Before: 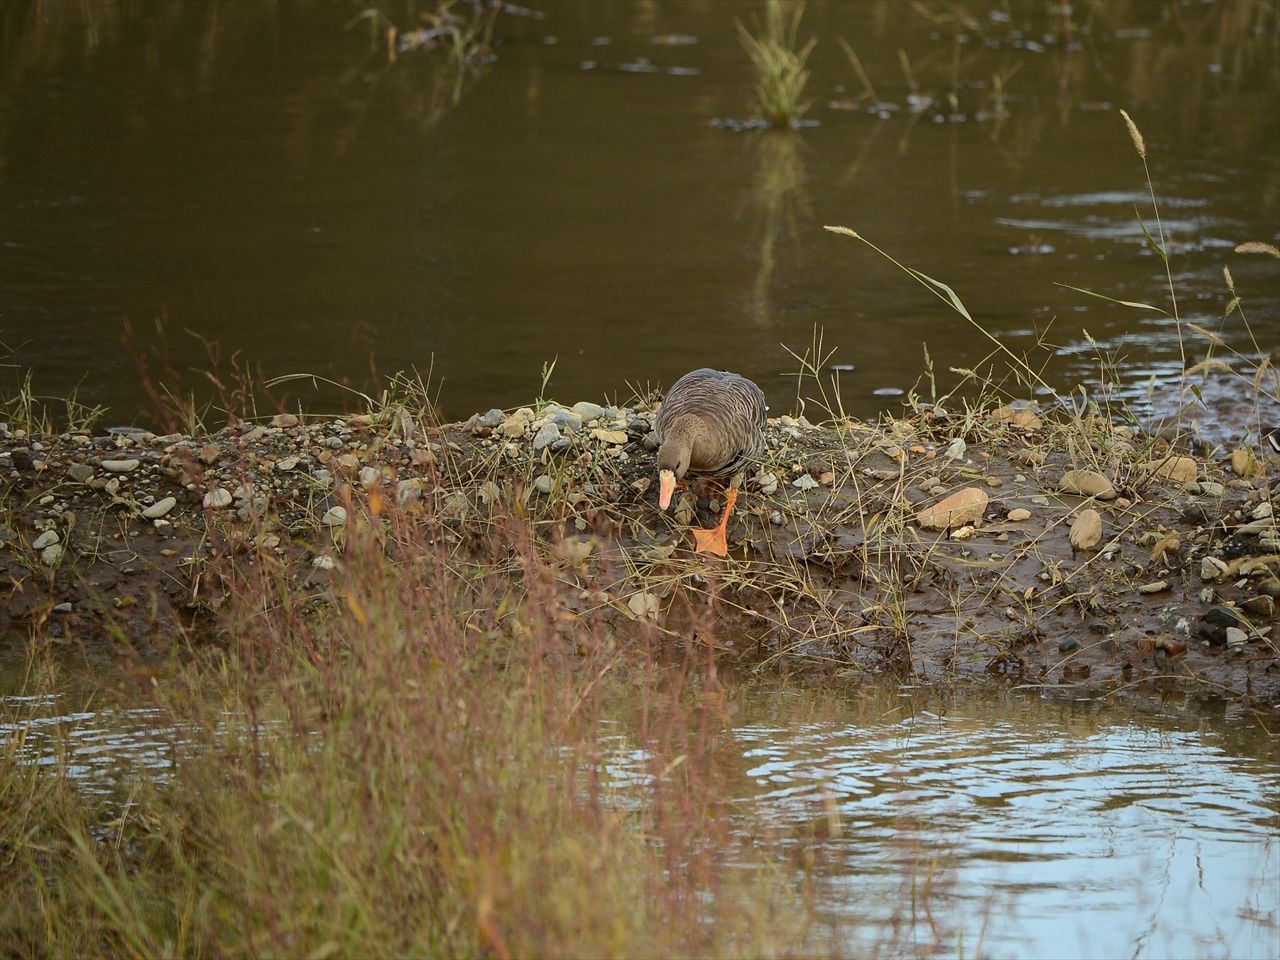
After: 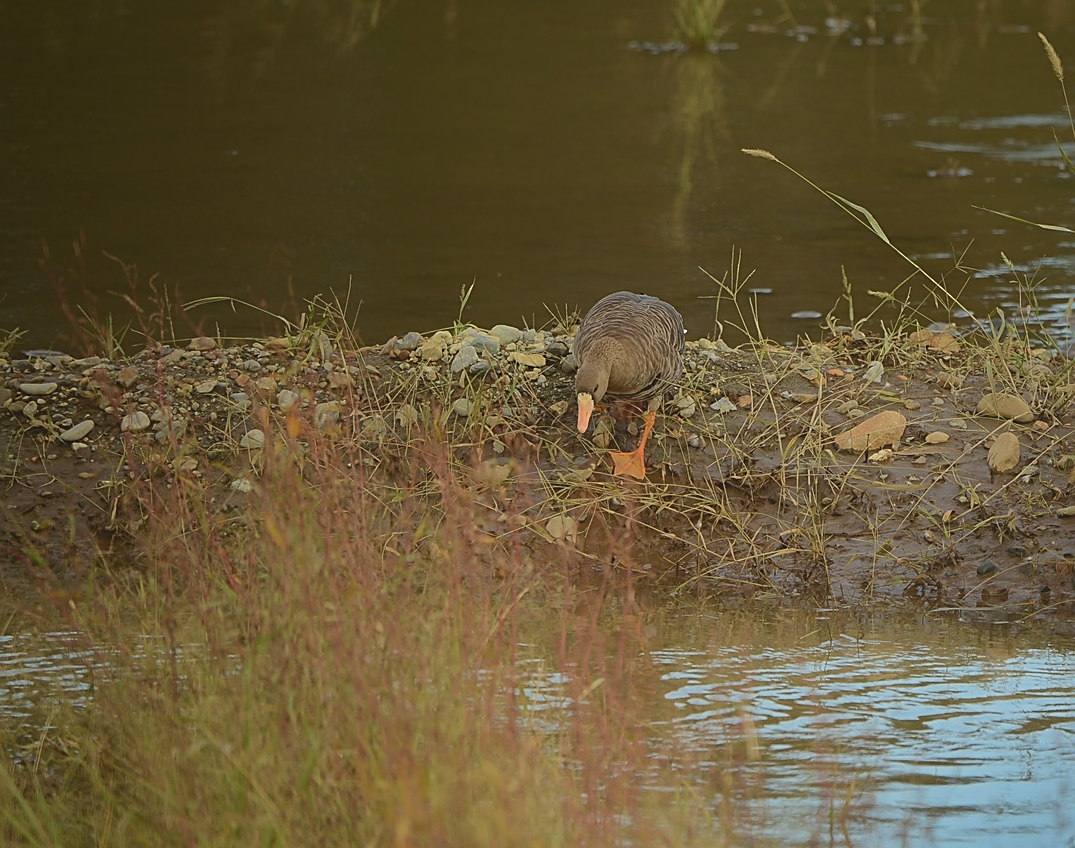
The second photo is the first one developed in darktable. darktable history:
crop: left 6.454%, top 8.099%, right 9.55%, bottom 3.522%
sharpen: on, module defaults
contrast equalizer: octaves 7, y [[0.6 ×6], [0.55 ×6], [0 ×6], [0 ×6], [0 ×6]], mix -0.991
shadows and highlights: shadows 20.74, highlights -81.94, soften with gaussian
velvia: on, module defaults
